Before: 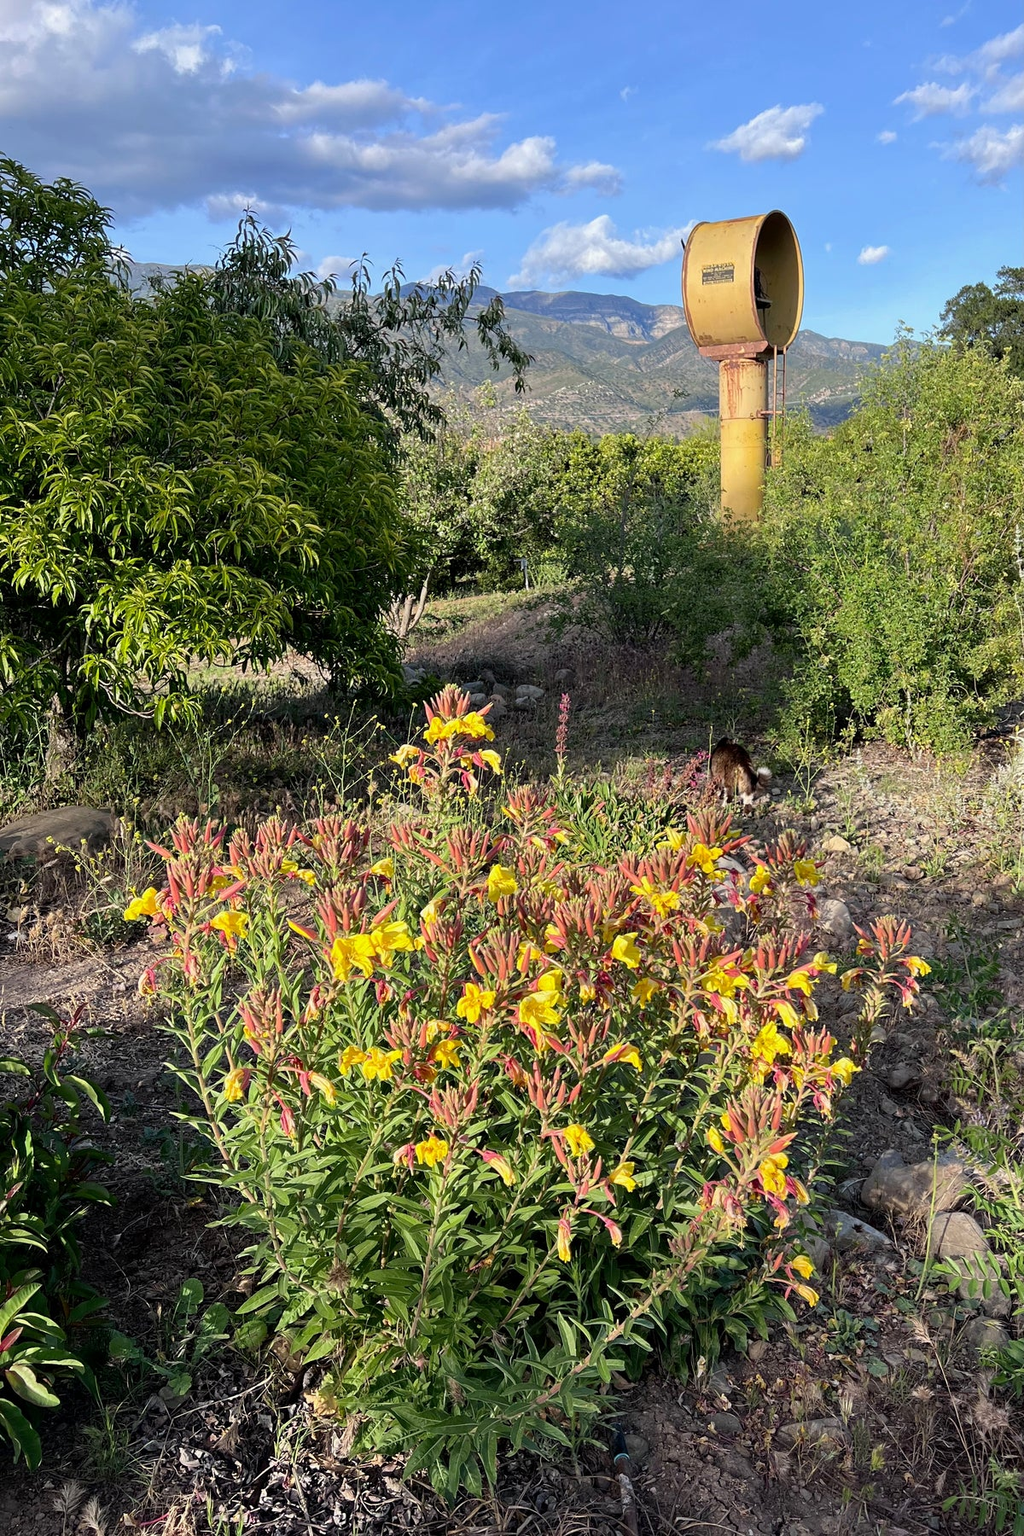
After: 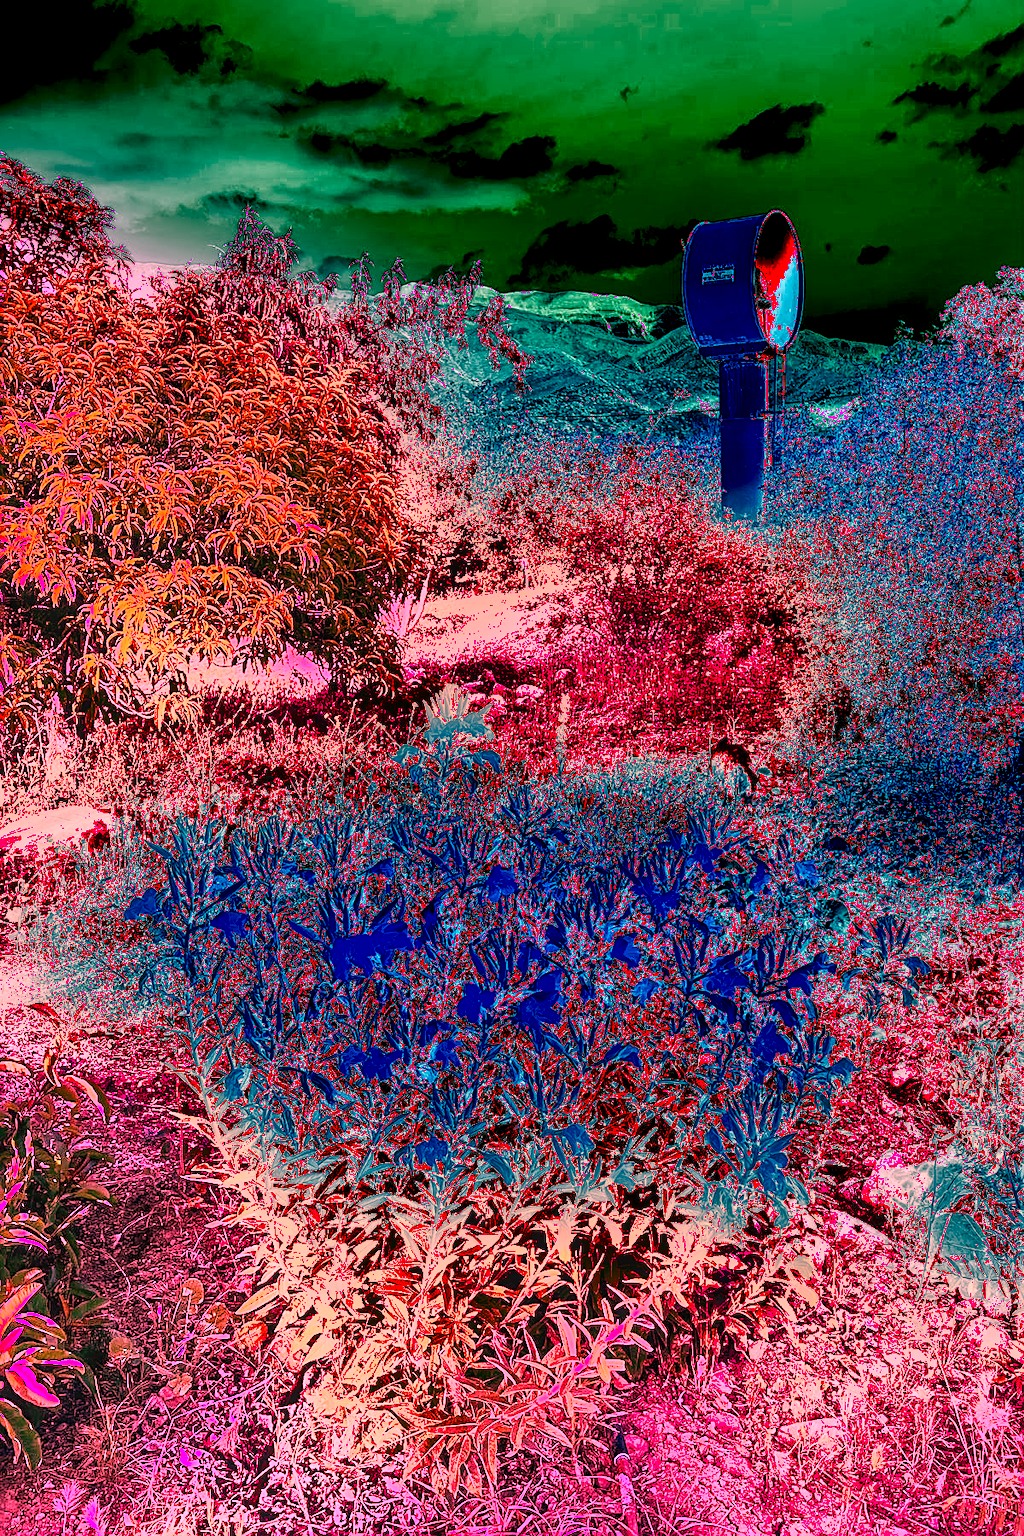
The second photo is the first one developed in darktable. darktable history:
white balance: red 4.26, blue 1.802
exposure: exposure 1.089 EV, compensate highlight preservation false
local contrast: on, module defaults
shadows and highlights: shadows 5, soften with gaussian
sharpen: on, module defaults
